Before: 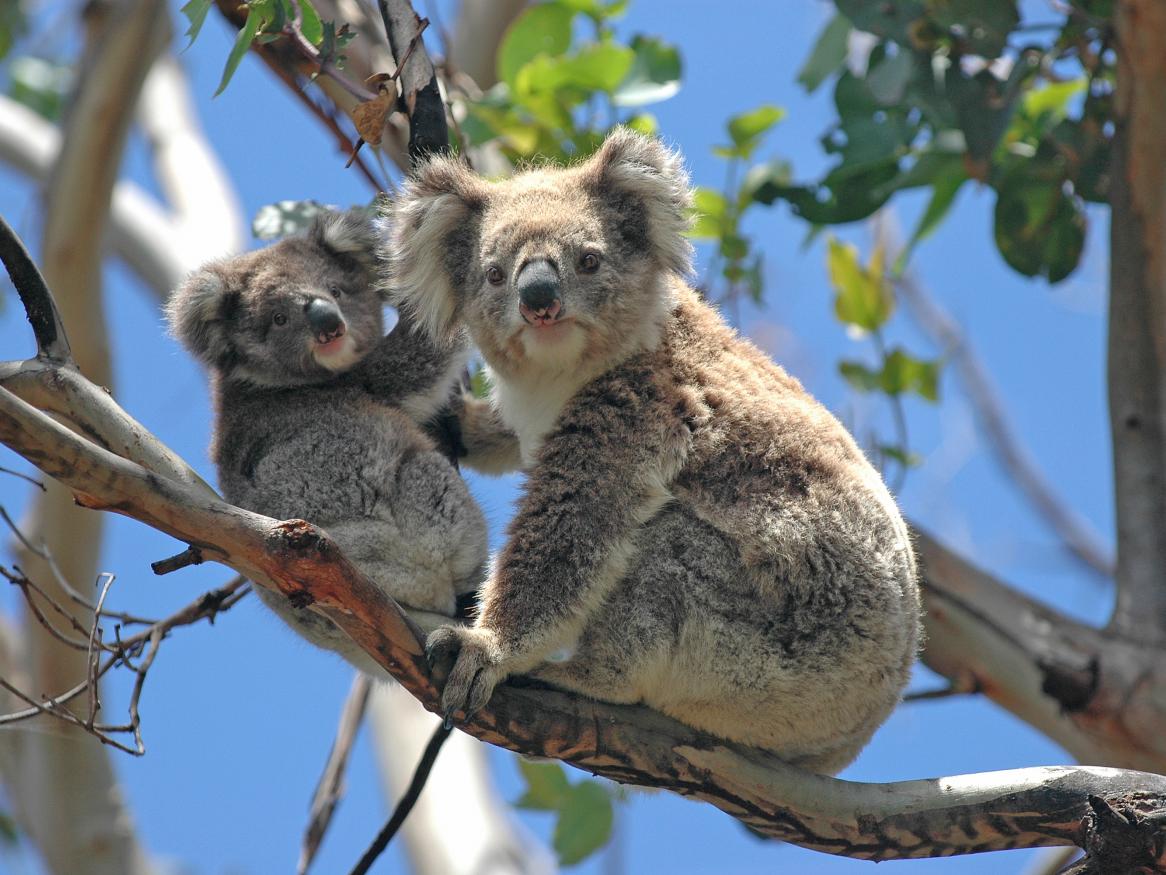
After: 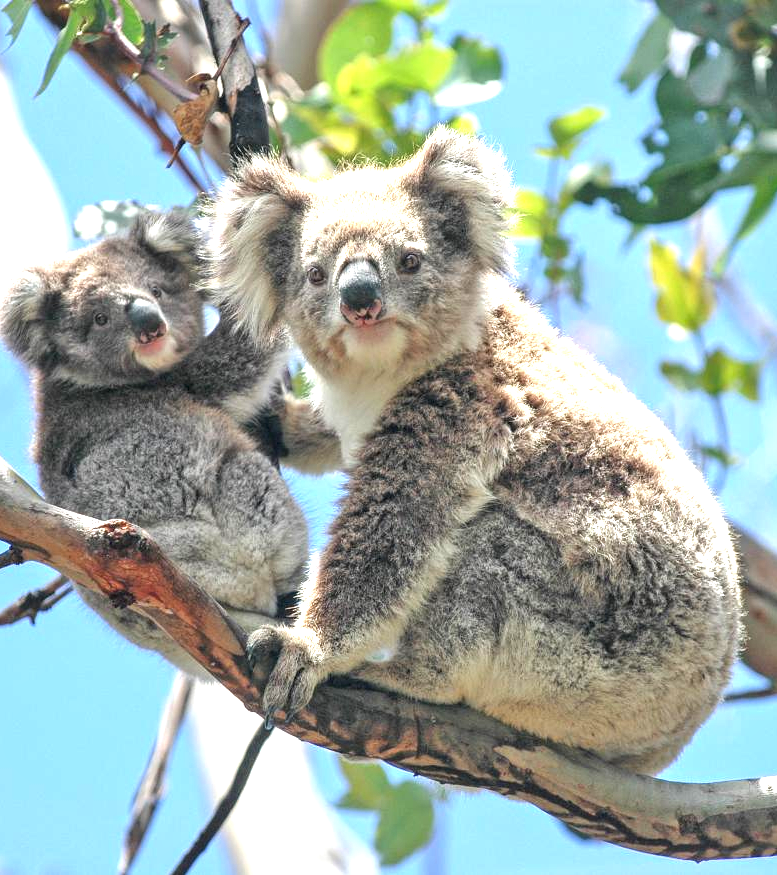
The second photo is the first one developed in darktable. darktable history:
local contrast: on, module defaults
exposure: black level correction 0, exposure 1.2 EV, compensate exposure bias true, compensate highlight preservation false
crop: left 15.419%, right 17.914%
